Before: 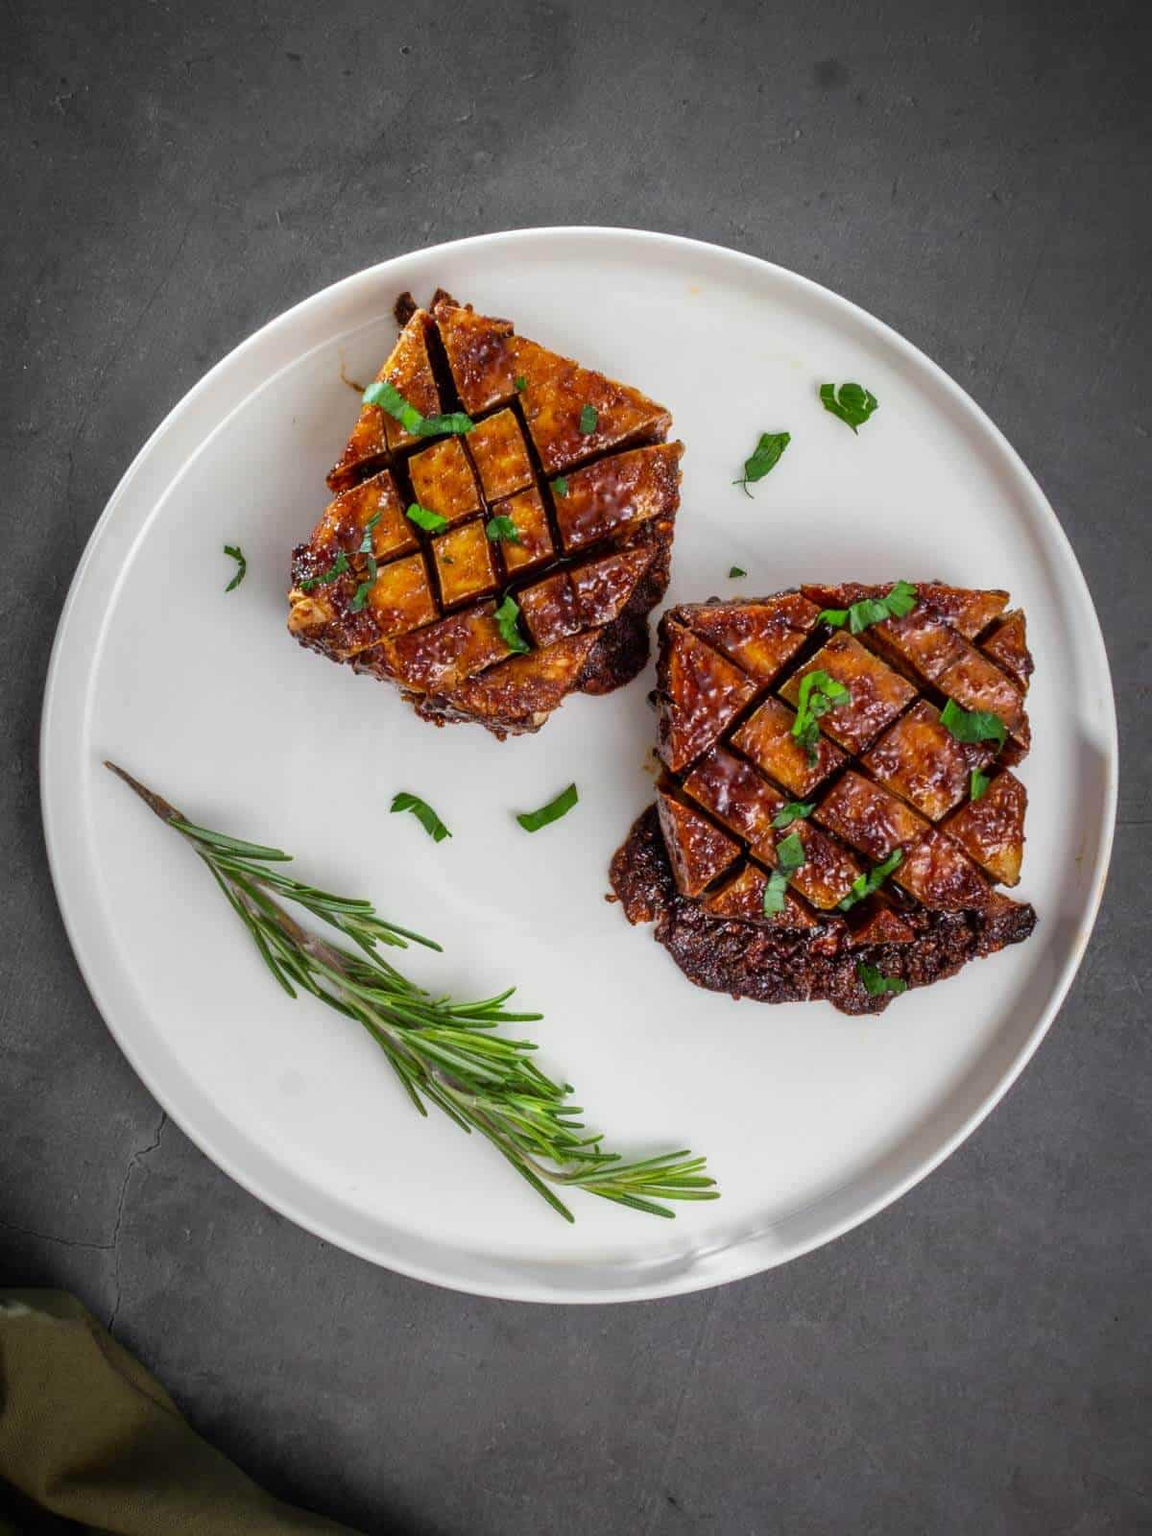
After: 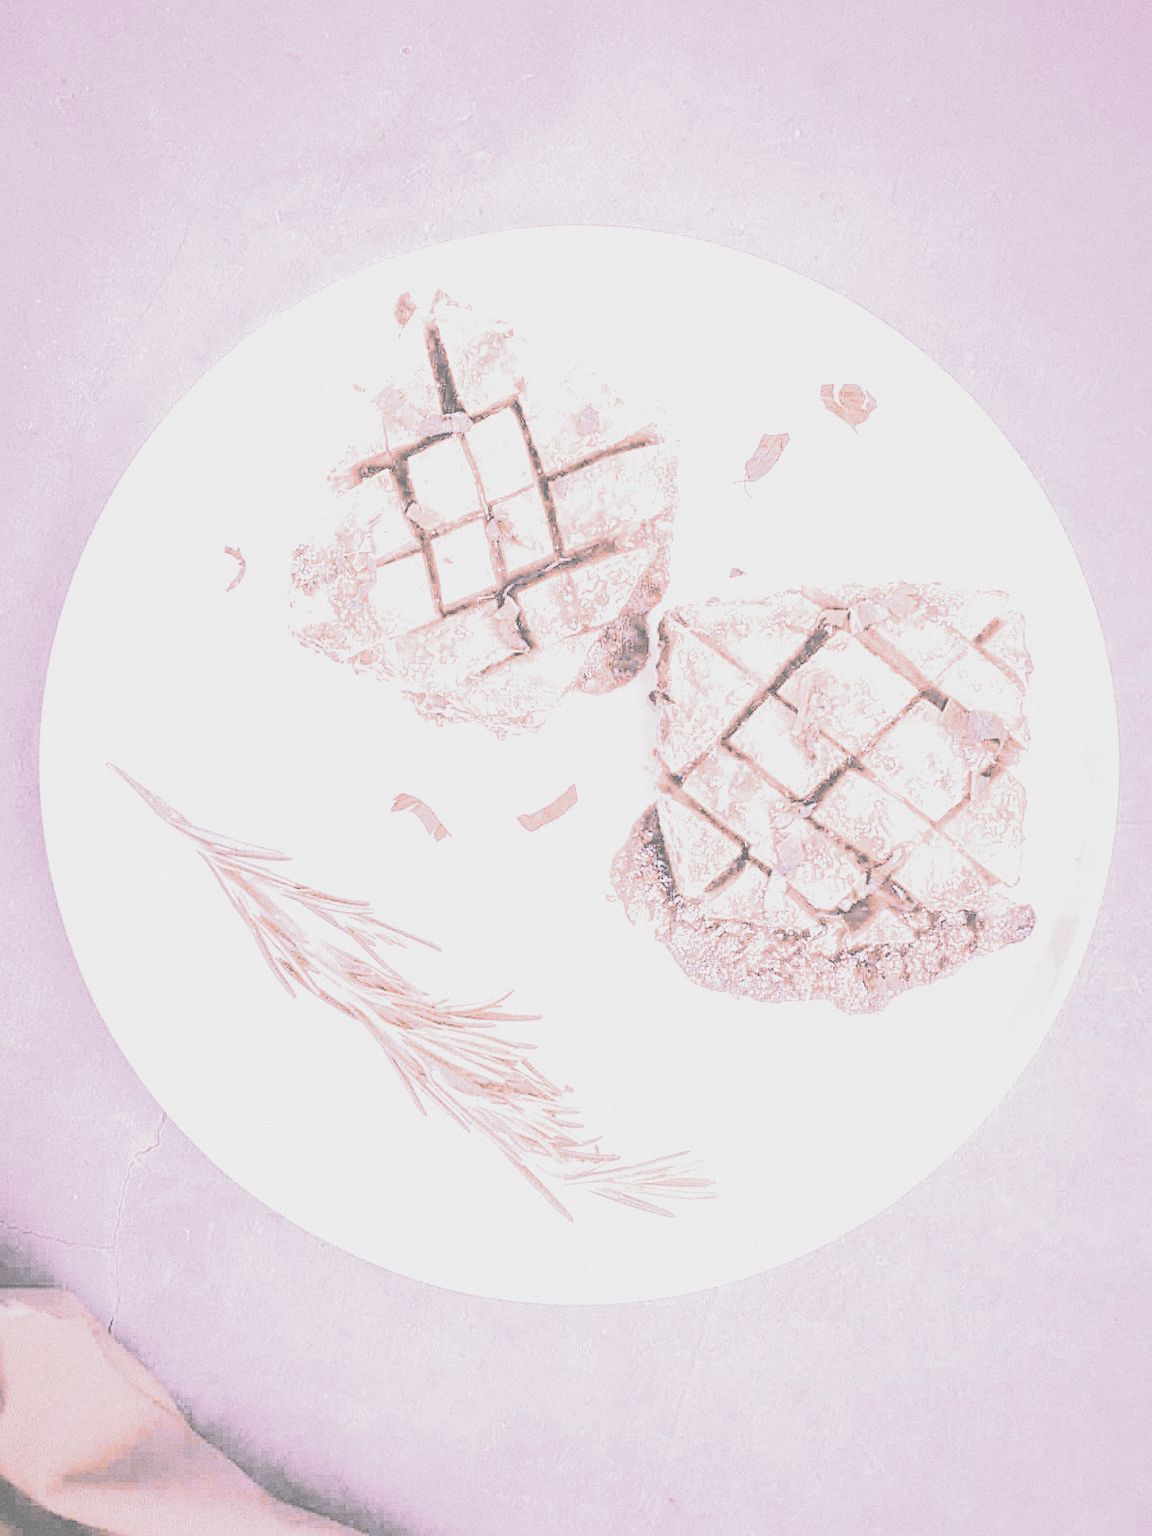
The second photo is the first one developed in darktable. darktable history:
rotate and perspective: automatic cropping off
grain: coarseness 0.47 ISO
white balance: red 8, blue 8
color zones: curves: ch1 [(0.25, 0.61) (0.75, 0.248)]
contrast brightness saturation: contrast -0.32, brightness 0.75, saturation -0.78
exposure: black level correction -0.015, exposure -0.125 EV, compensate highlight preservation false
sharpen: on, module defaults
filmic rgb: black relative exposure -7.5 EV, white relative exposure 5 EV, hardness 3.31, contrast 1.3, contrast in shadows safe
